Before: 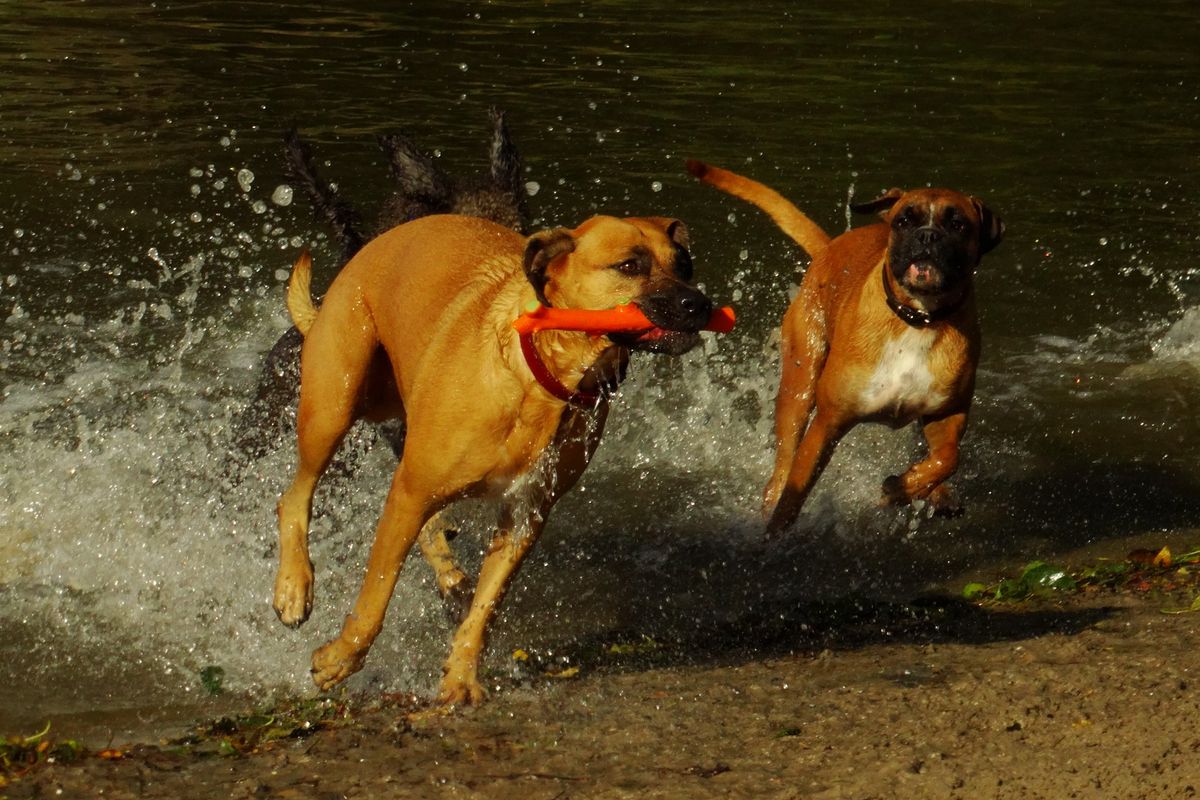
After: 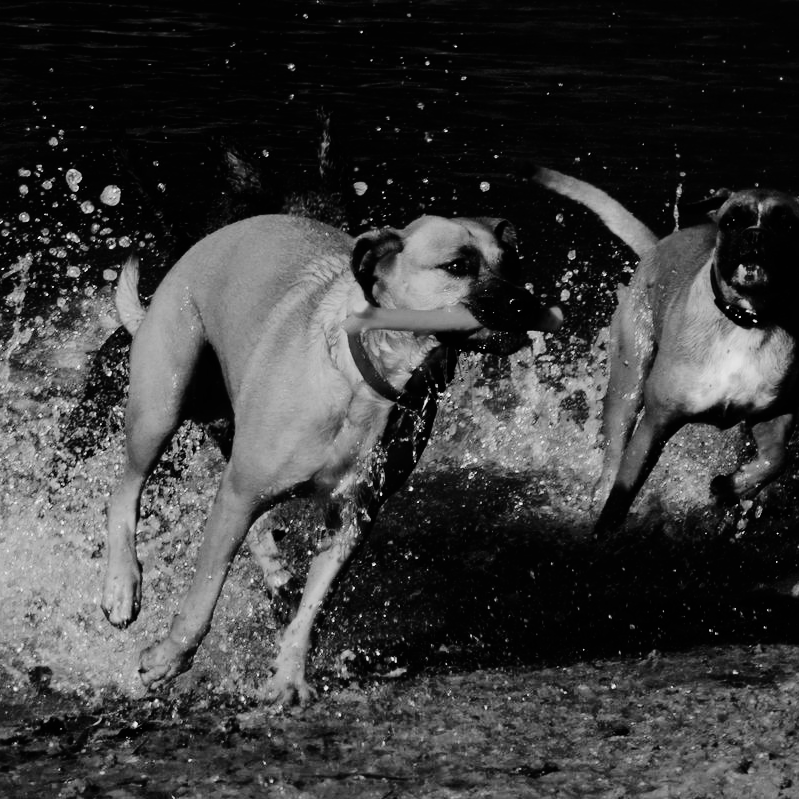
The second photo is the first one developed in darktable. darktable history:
crop and rotate: left 14.385%, right 18.948%
tone curve: curves: ch0 [(0, 0) (0.003, 0.003) (0.011, 0.005) (0.025, 0.008) (0.044, 0.012) (0.069, 0.02) (0.1, 0.031) (0.136, 0.047) (0.177, 0.088) (0.224, 0.141) (0.277, 0.222) (0.335, 0.32) (0.399, 0.422) (0.468, 0.523) (0.543, 0.621) (0.623, 0.715) (0.709, 0.796) (0.801, 0.88) (0.898, 0.962) (1, 1)], preserve colors none
shadows and highlights: shadows 20.55, highlights -20.99, soften with gaussian
filmic rgb: black relative exposure -7.65 EV, hardness 4.02, contrast 1.1, highlights saturation mix -30%
color balance: output saturation 120%
monochrome: on, module defaults
tone equalizer: on, module defaults
